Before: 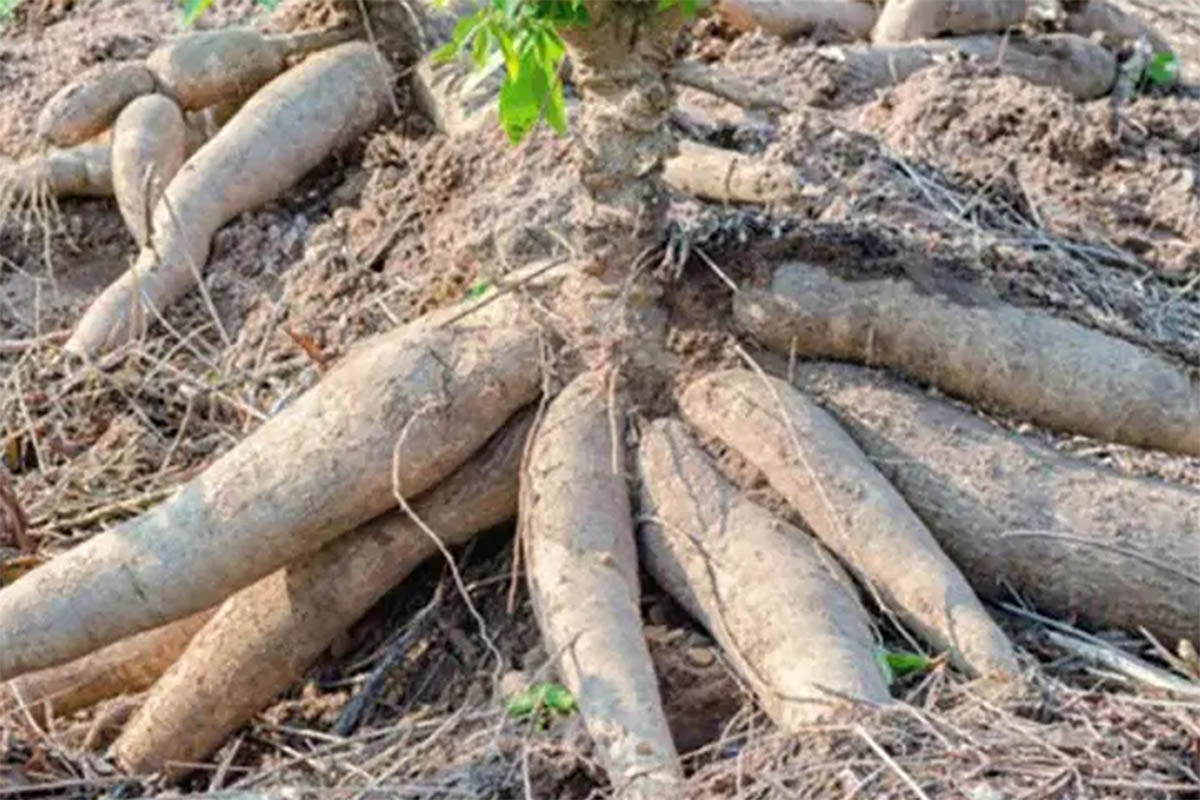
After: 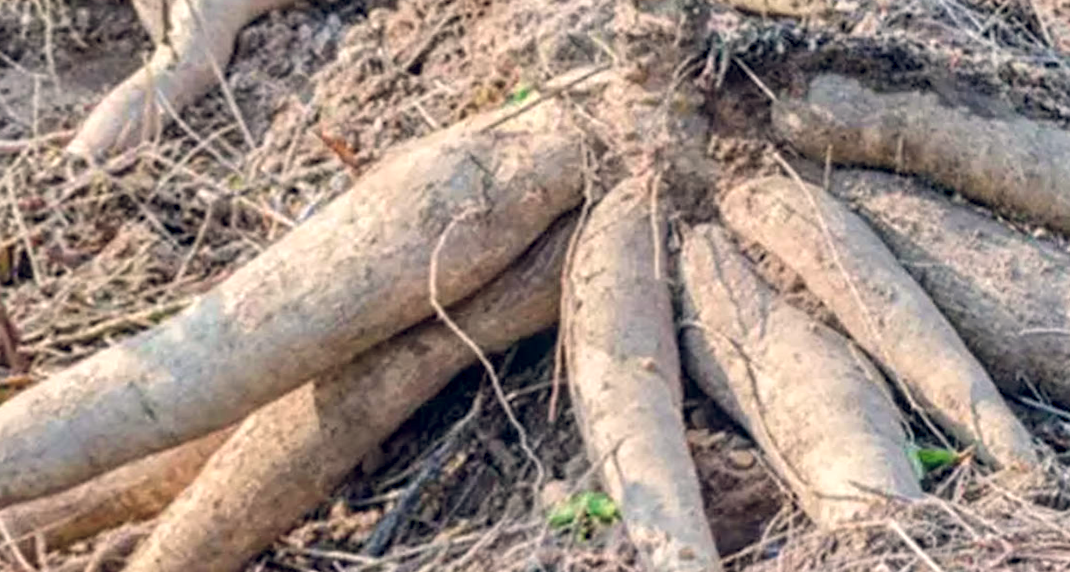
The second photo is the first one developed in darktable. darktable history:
crop: top 20.916%, right 9.437%, bottom 0.316%
local contrast: on, module defaults
rotate and perspective: rotation -0.013°, lens shift (vertical) -0.027, lens shift (horizontal) 0.178, crop left 0.016, crop right 0.989, crop top 0.082, crop bottom 0.918
contrast brightness saturation: contrast 0.05, brightness 0.06, saturation 0.01
color balance rgb: shadows lift › hue 87.51°, highlights gain › chroma 1.62%, highlights gain › hue 55.1°, global offset › chroma 0.1%, global offset › hue 253.66°, linear chroma grading › global chroma 0.5%
